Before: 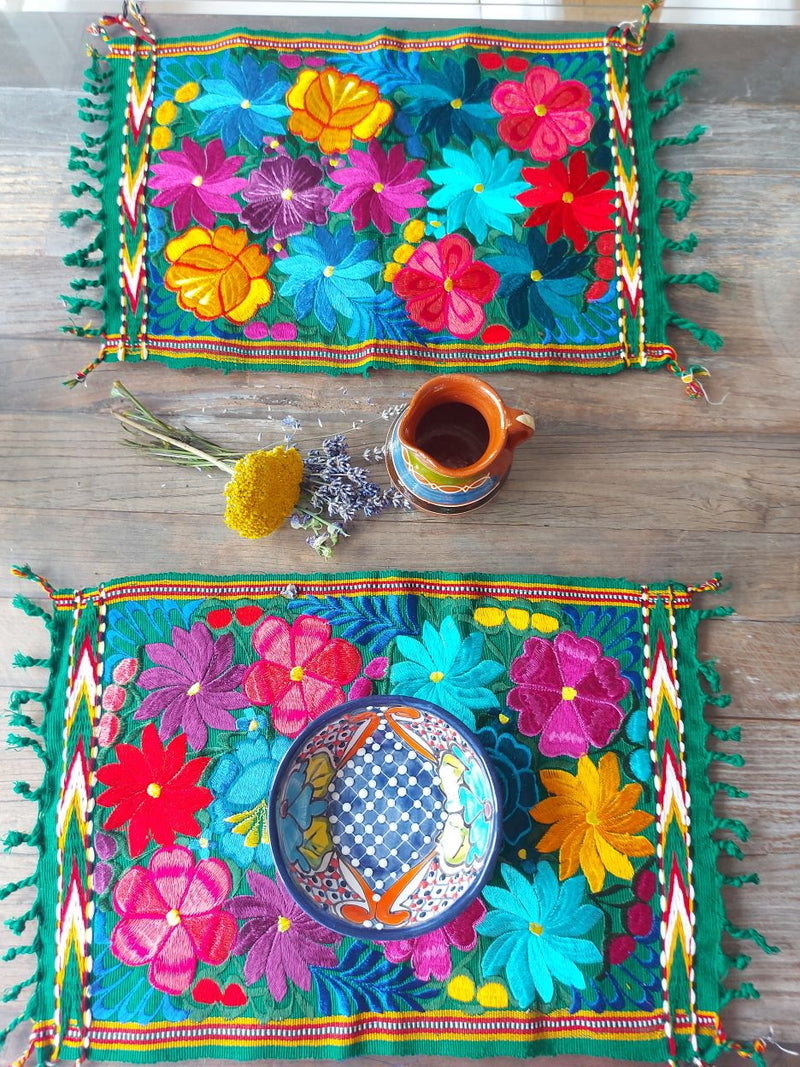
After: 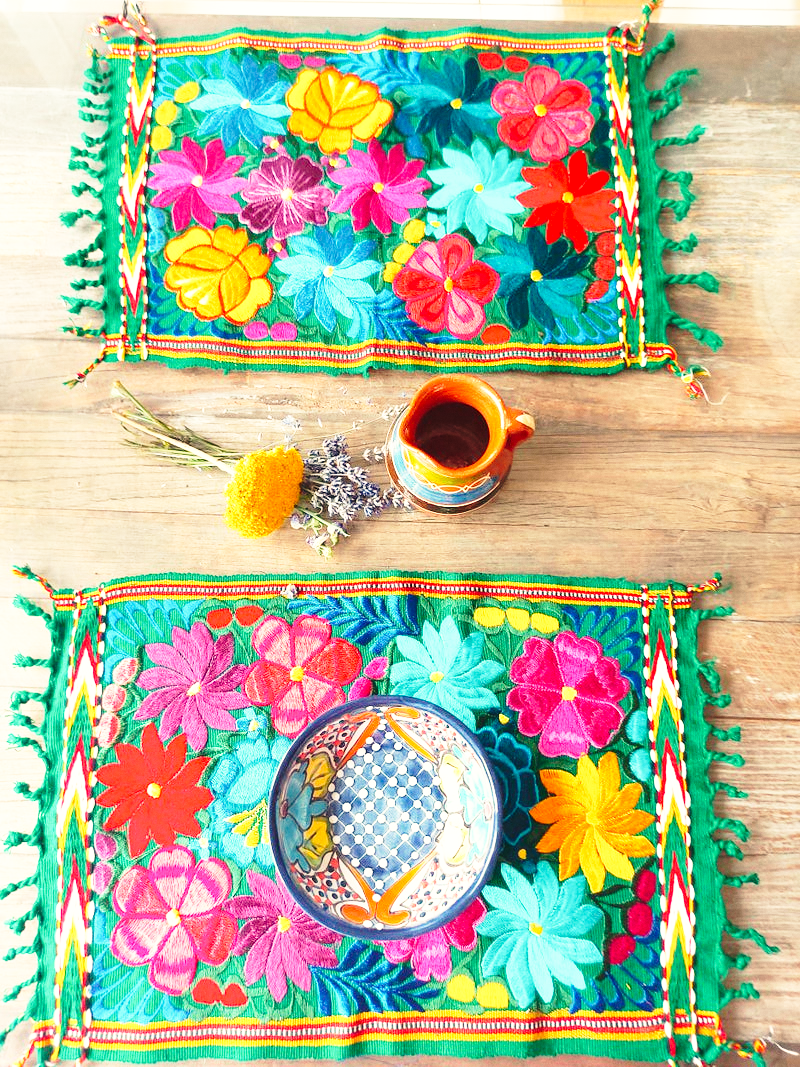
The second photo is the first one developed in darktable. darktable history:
white balance: red 1.123, blue 0.83
base curve: curves: ch0 [(0, 0) (0.026, 0.03) (0.109, 0.232) (0.351, 0.748) (0.669, 0.968) (1, 1)], preserve colors none
grain: coarseness 0.09 ISO, strength 10%
